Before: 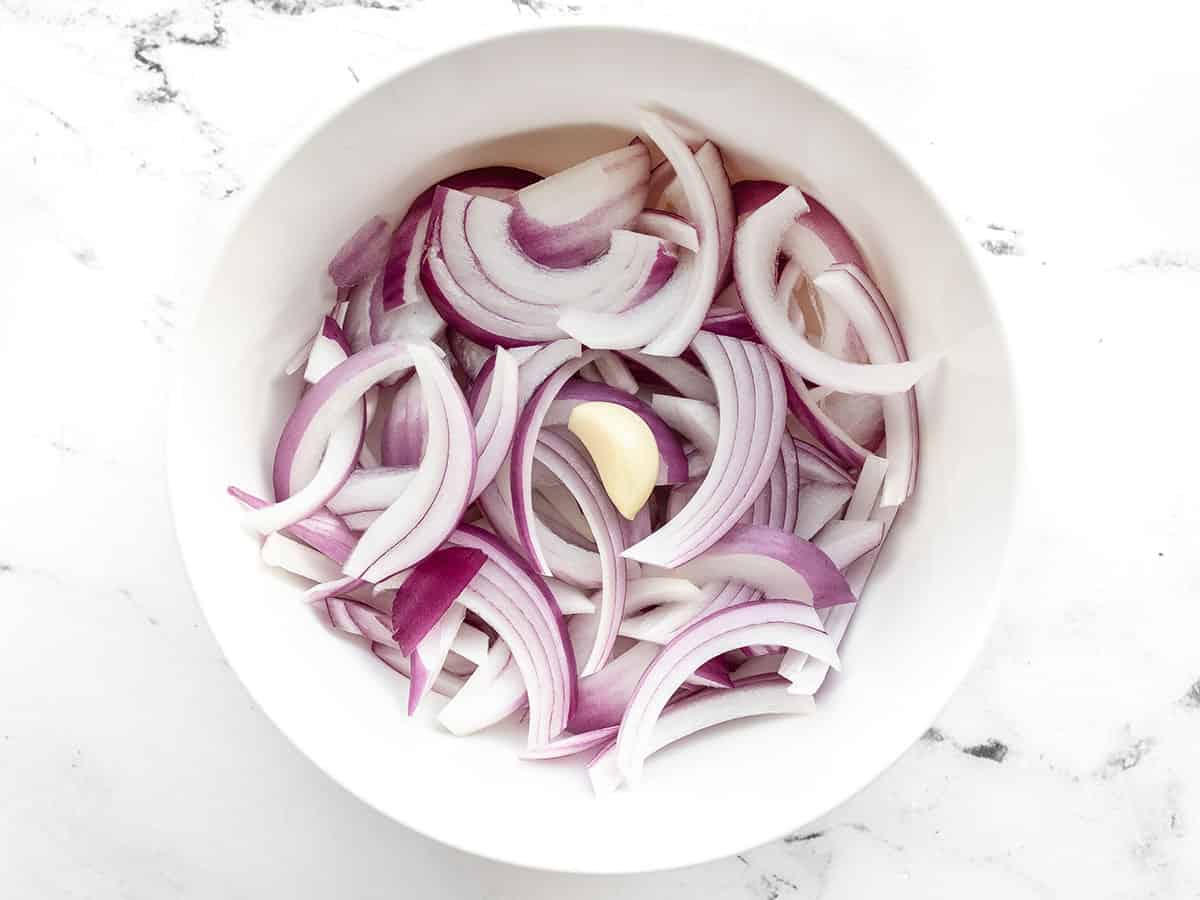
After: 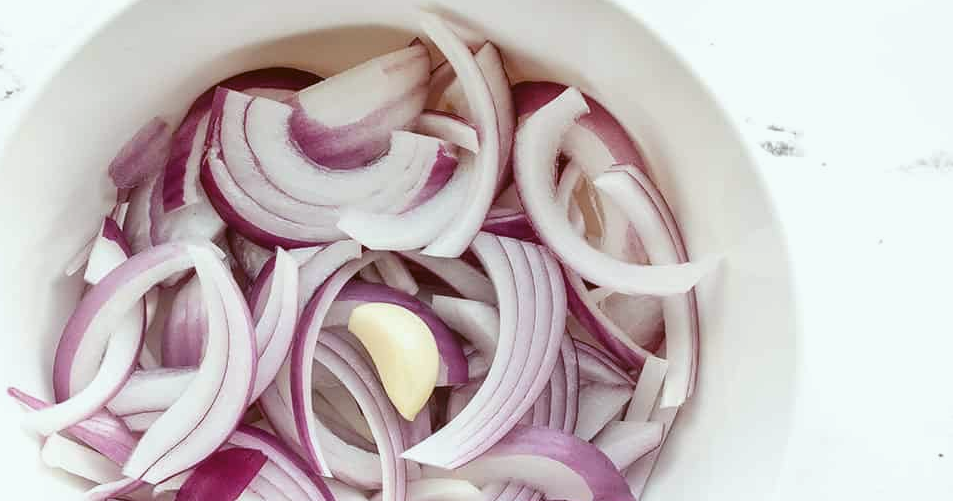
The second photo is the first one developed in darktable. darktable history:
crop: left 18.38%, top 11.092%, right 2.134%, bottom 33.217%
color balance: lift [1.004, 1.002, 1.002, 0.998], gamma [1, 1.007, 1.002, 0.993], gain [1, 0.977, 1.013, 1.023], contrast -3.64%
